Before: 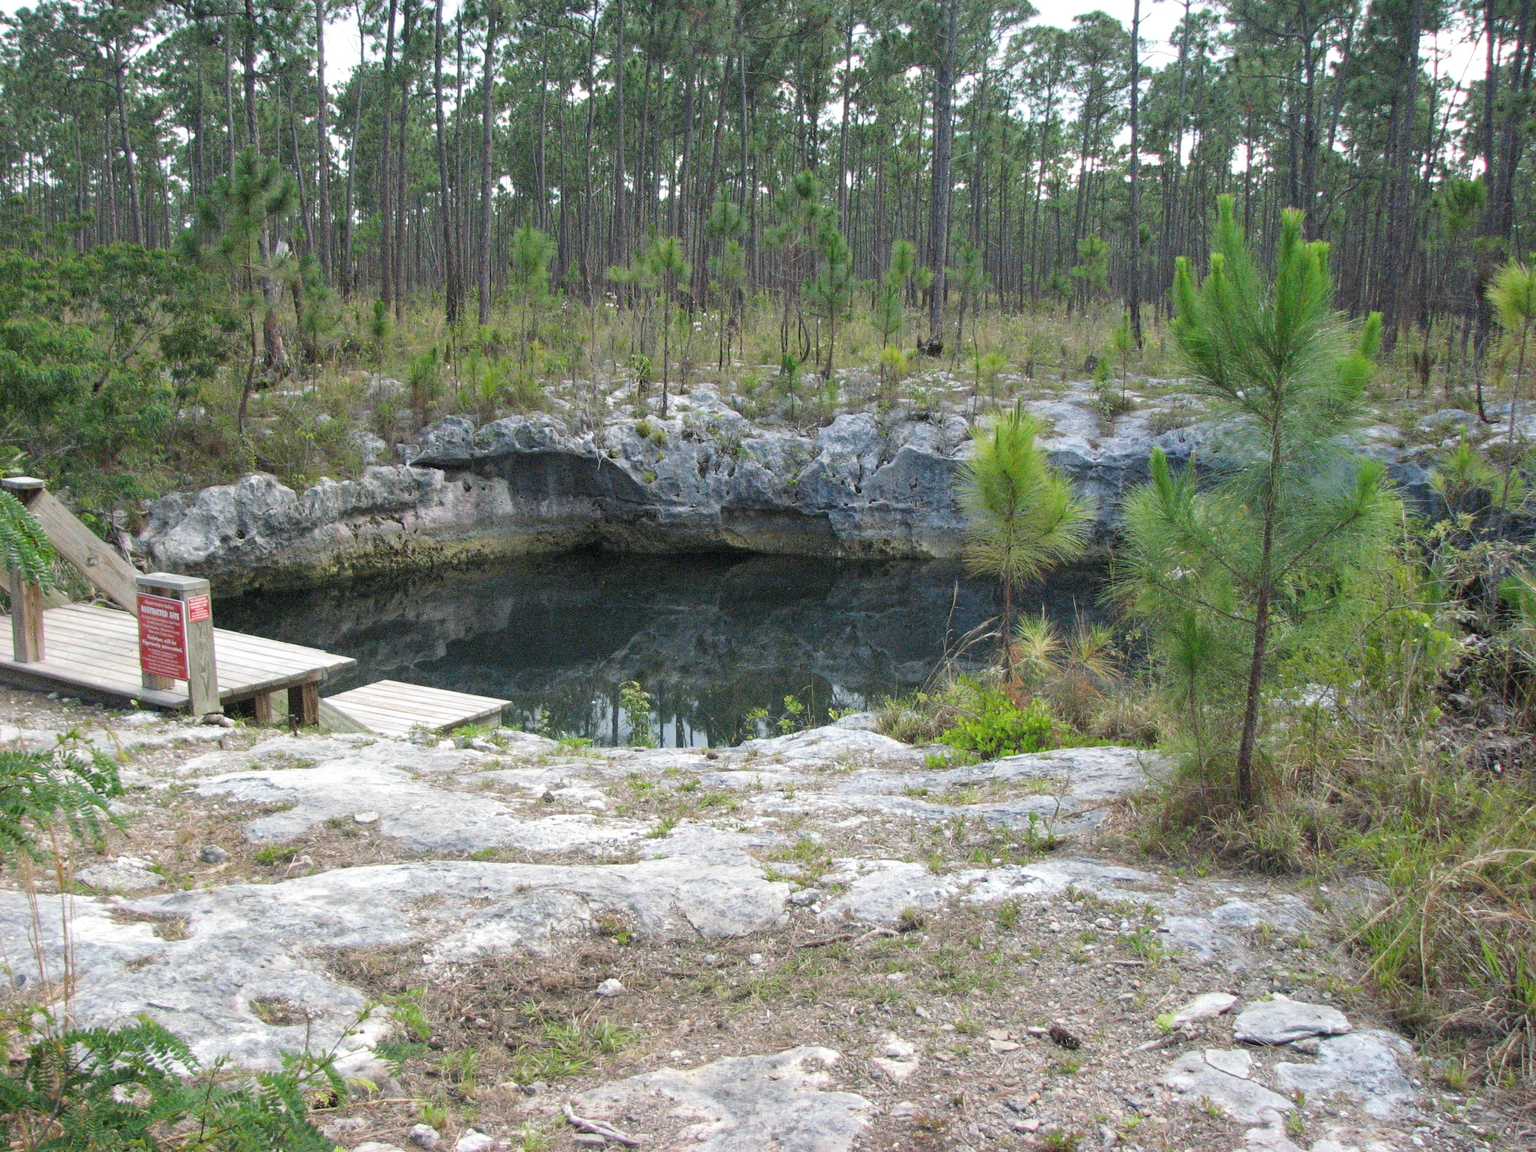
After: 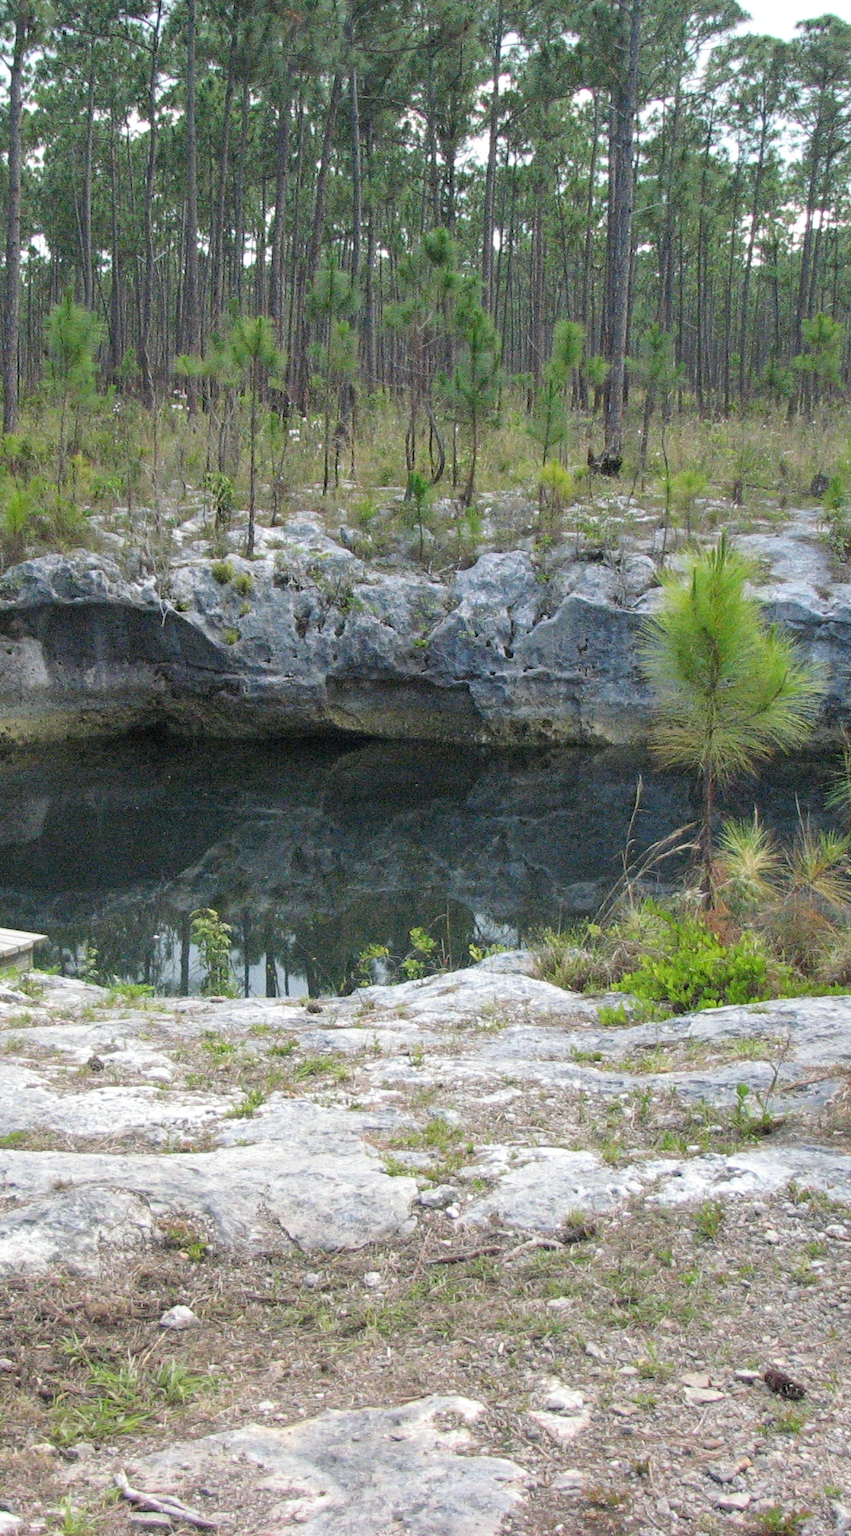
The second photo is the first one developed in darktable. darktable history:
crop: left 31.037%, right 27.398%
